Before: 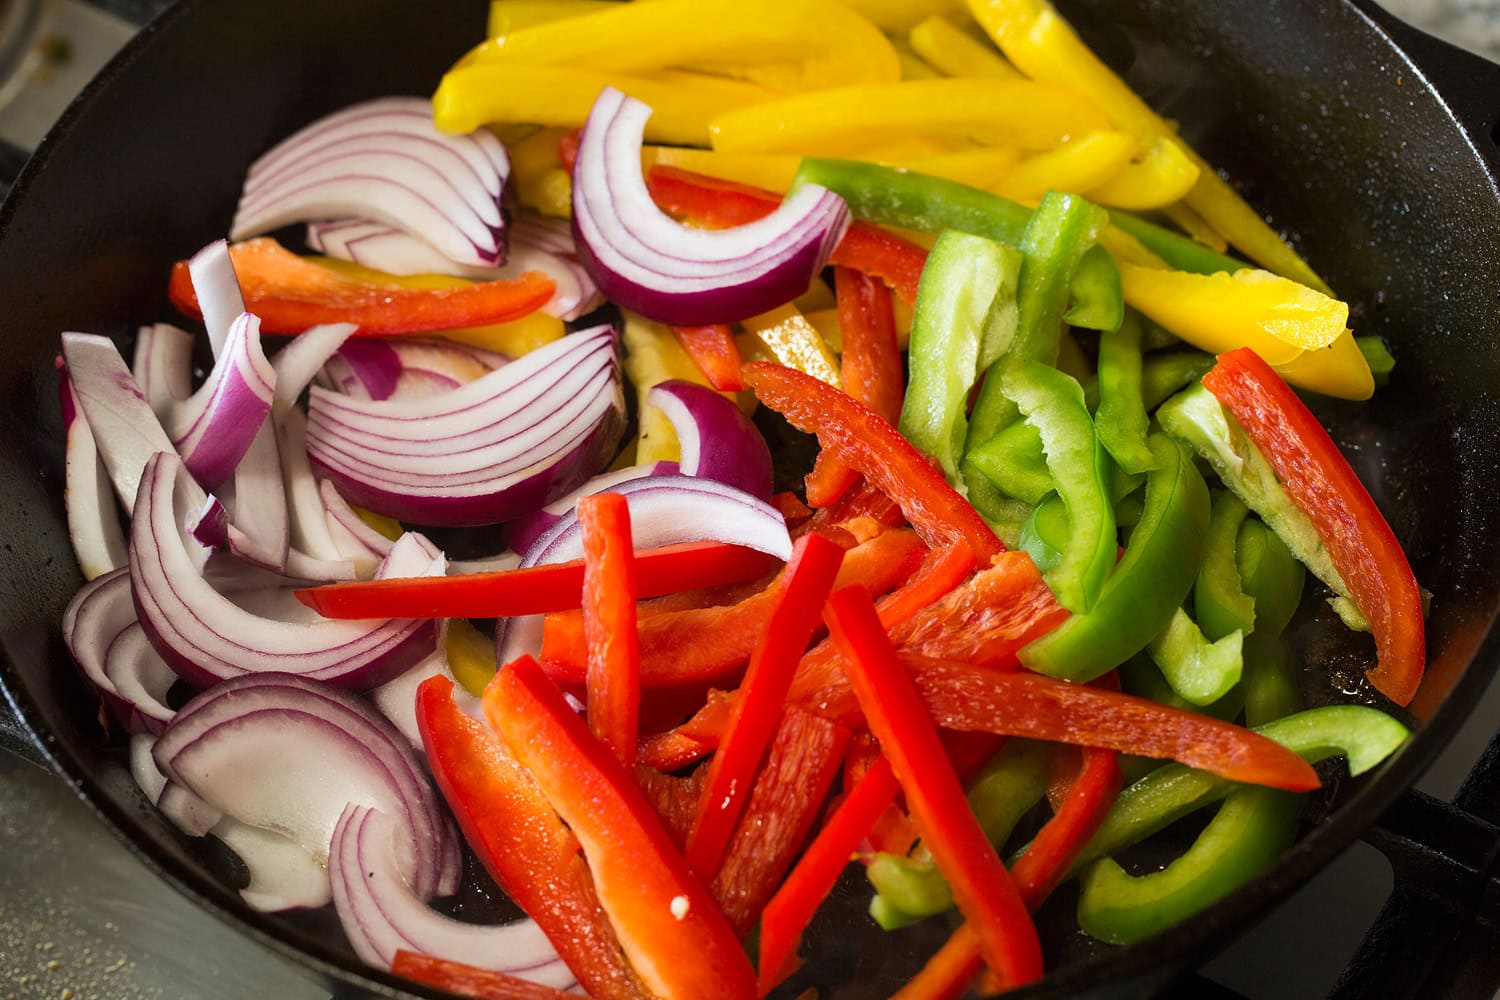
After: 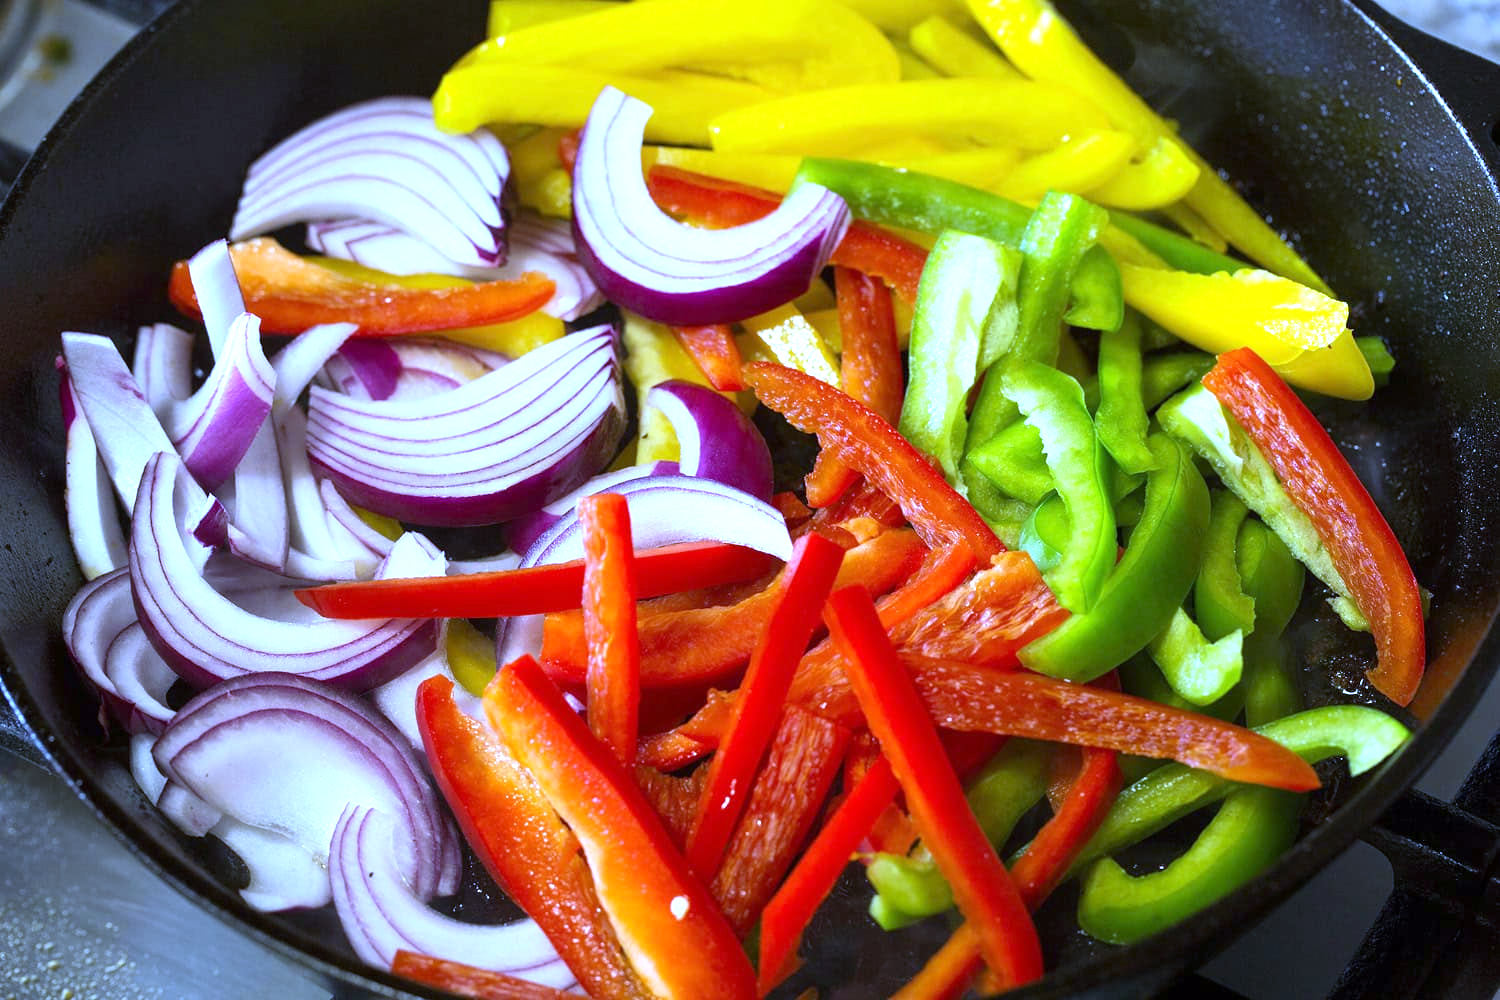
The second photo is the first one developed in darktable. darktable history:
white balance: red 0.766, blue 1.537
exposure: exposure 0.921 EV, compensate highlight preservation false
